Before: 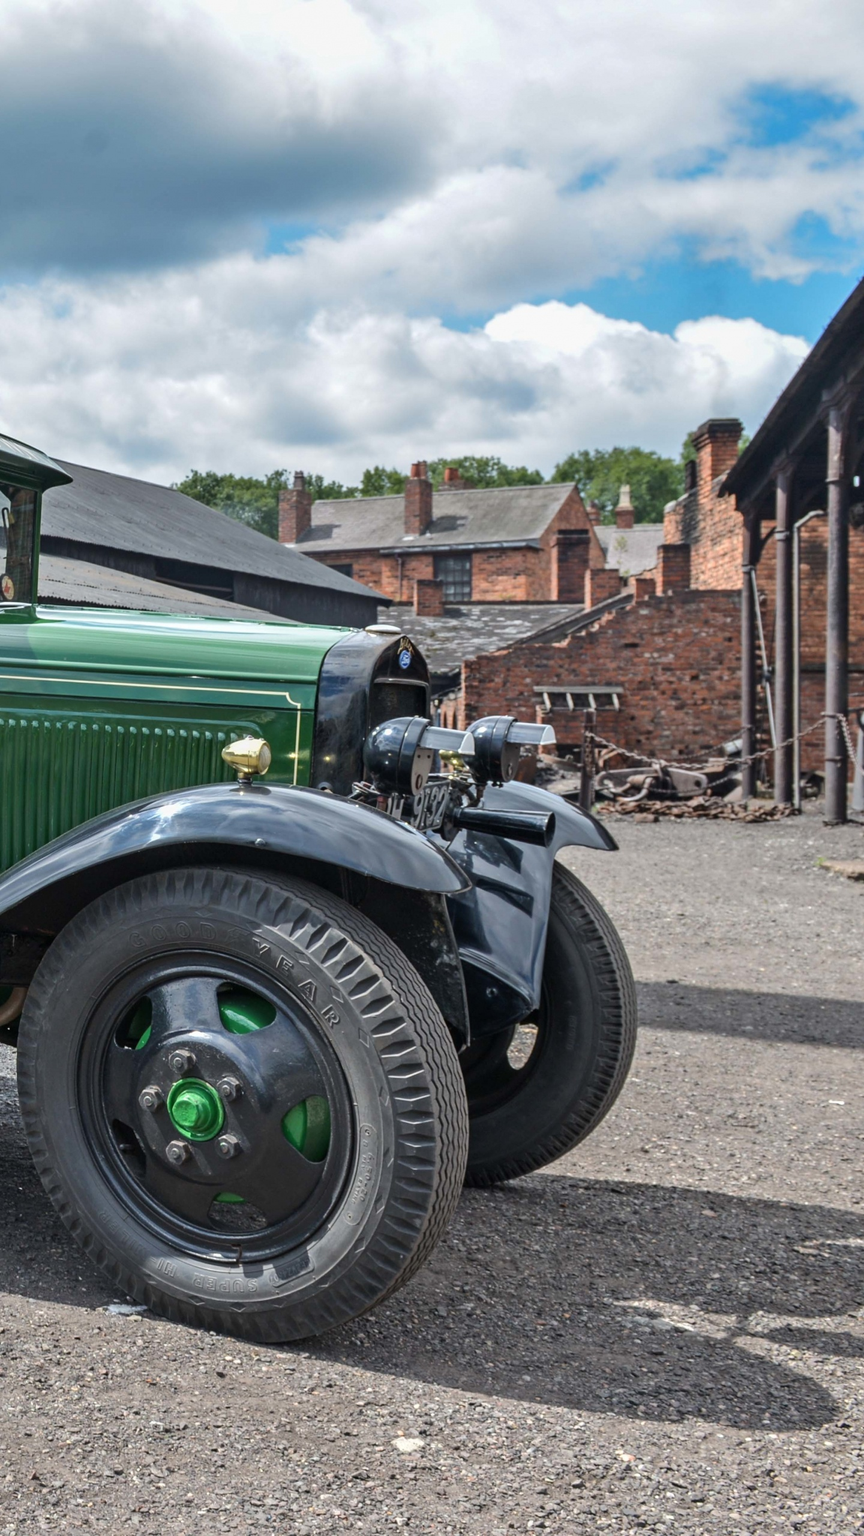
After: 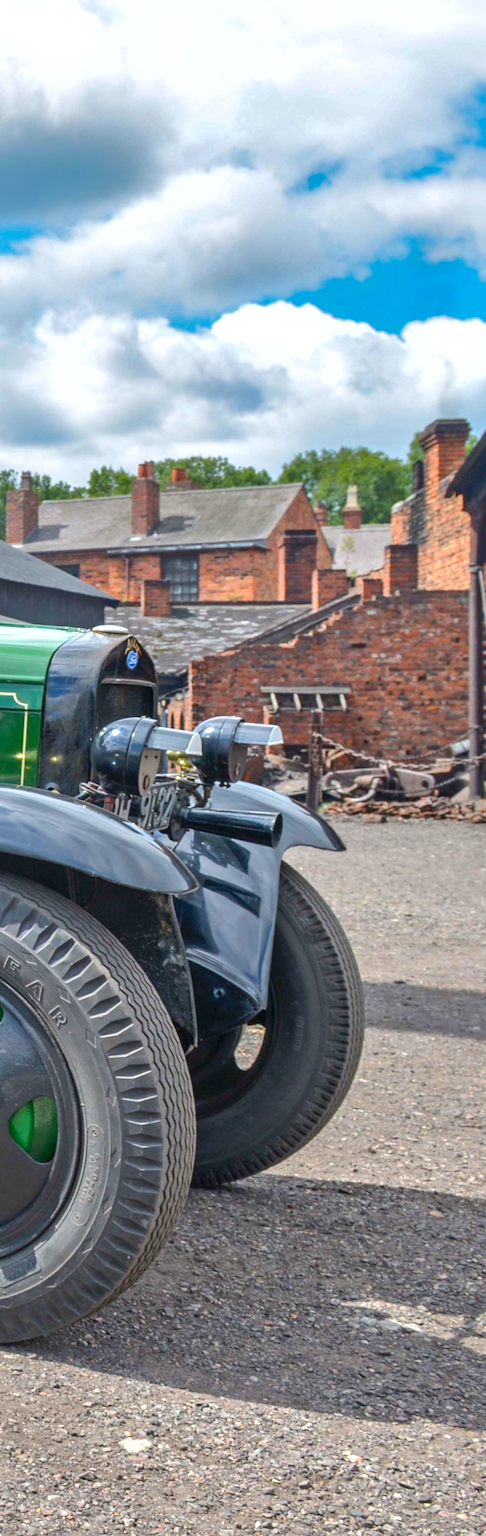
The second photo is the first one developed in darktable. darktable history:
color balance rgb: perceptual saturation grading › global saturation 30.289%
levels: levels [0, 0.435, 0.917]
shadows and highlights: on, module defaults
crop: left 31.602%, top 0.022%, right 12.024%
